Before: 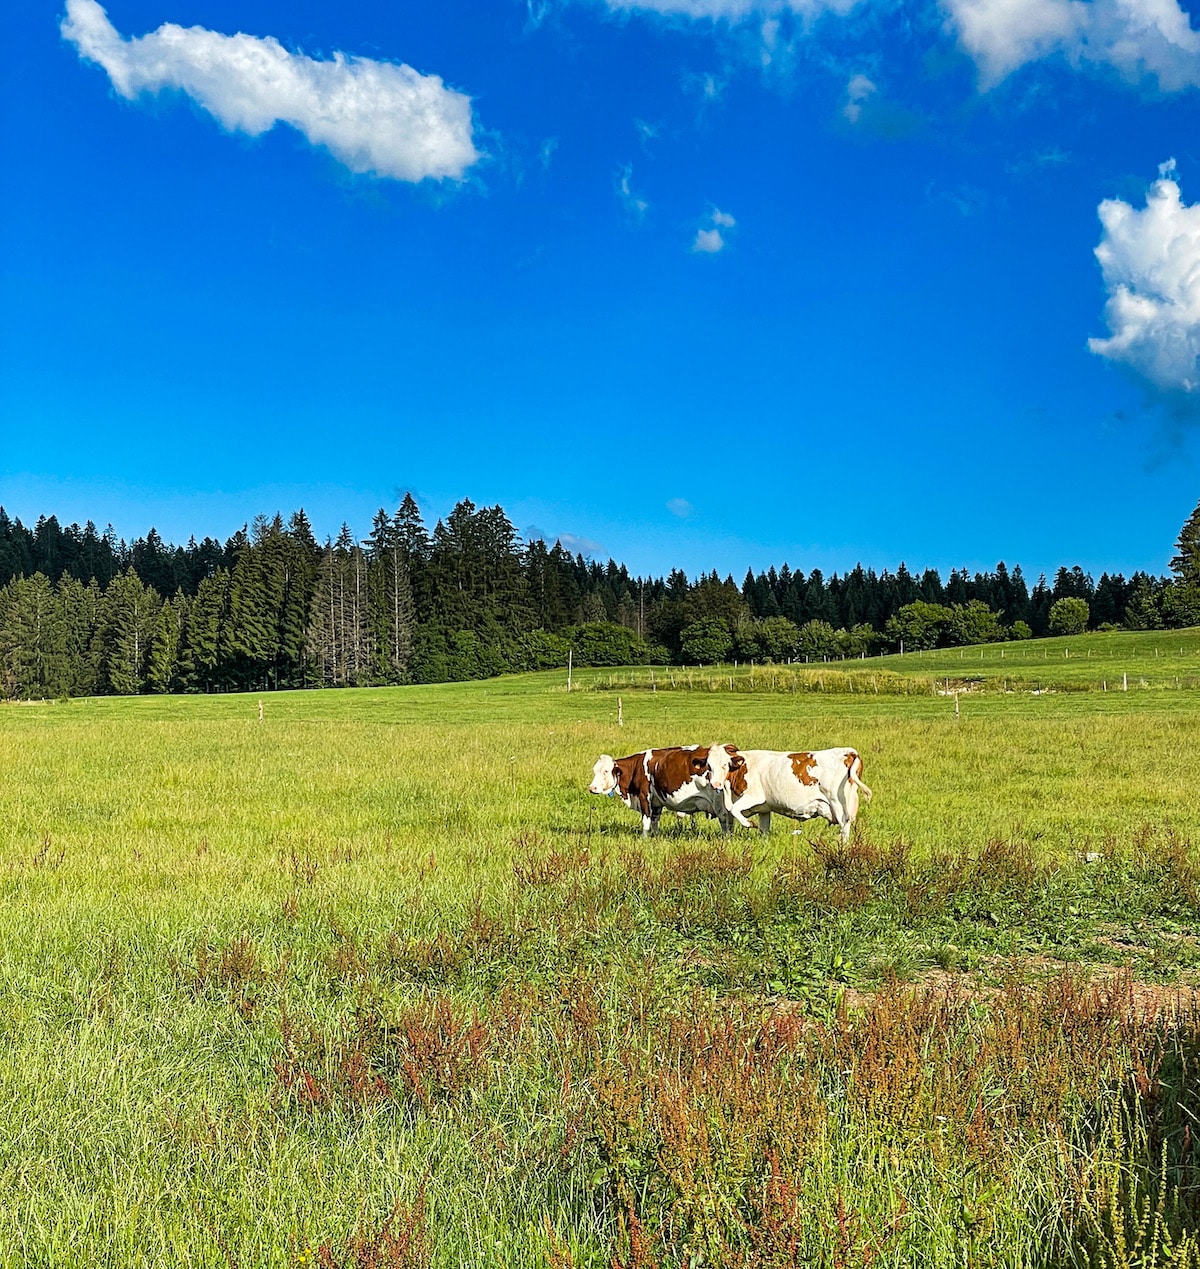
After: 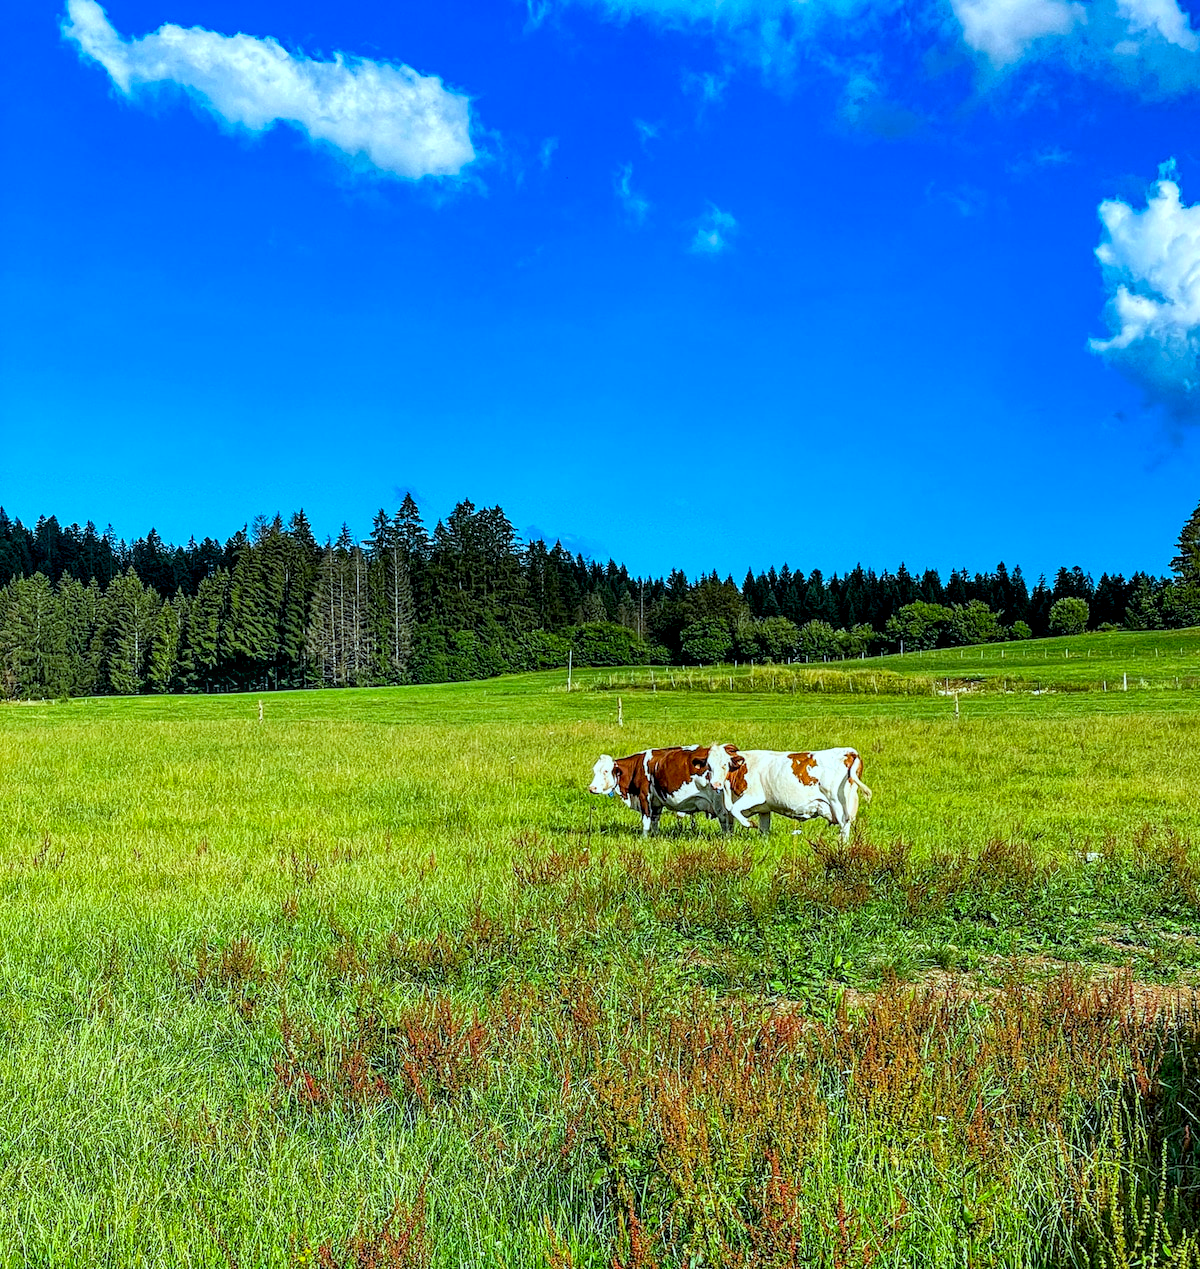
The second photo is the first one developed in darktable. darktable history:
exposure: black level correction 0.007, compensate highlight preservation false
color calibration: illuminant F (fluorescent), F source F9 (Cool White Deluxe 4150 K) – high CRI, x 0.374, y 0.373, temperature 4154.41 K
local contrast: on, module defaults
contrast brightness saturation: brightness -0.019, saturation 0.339
